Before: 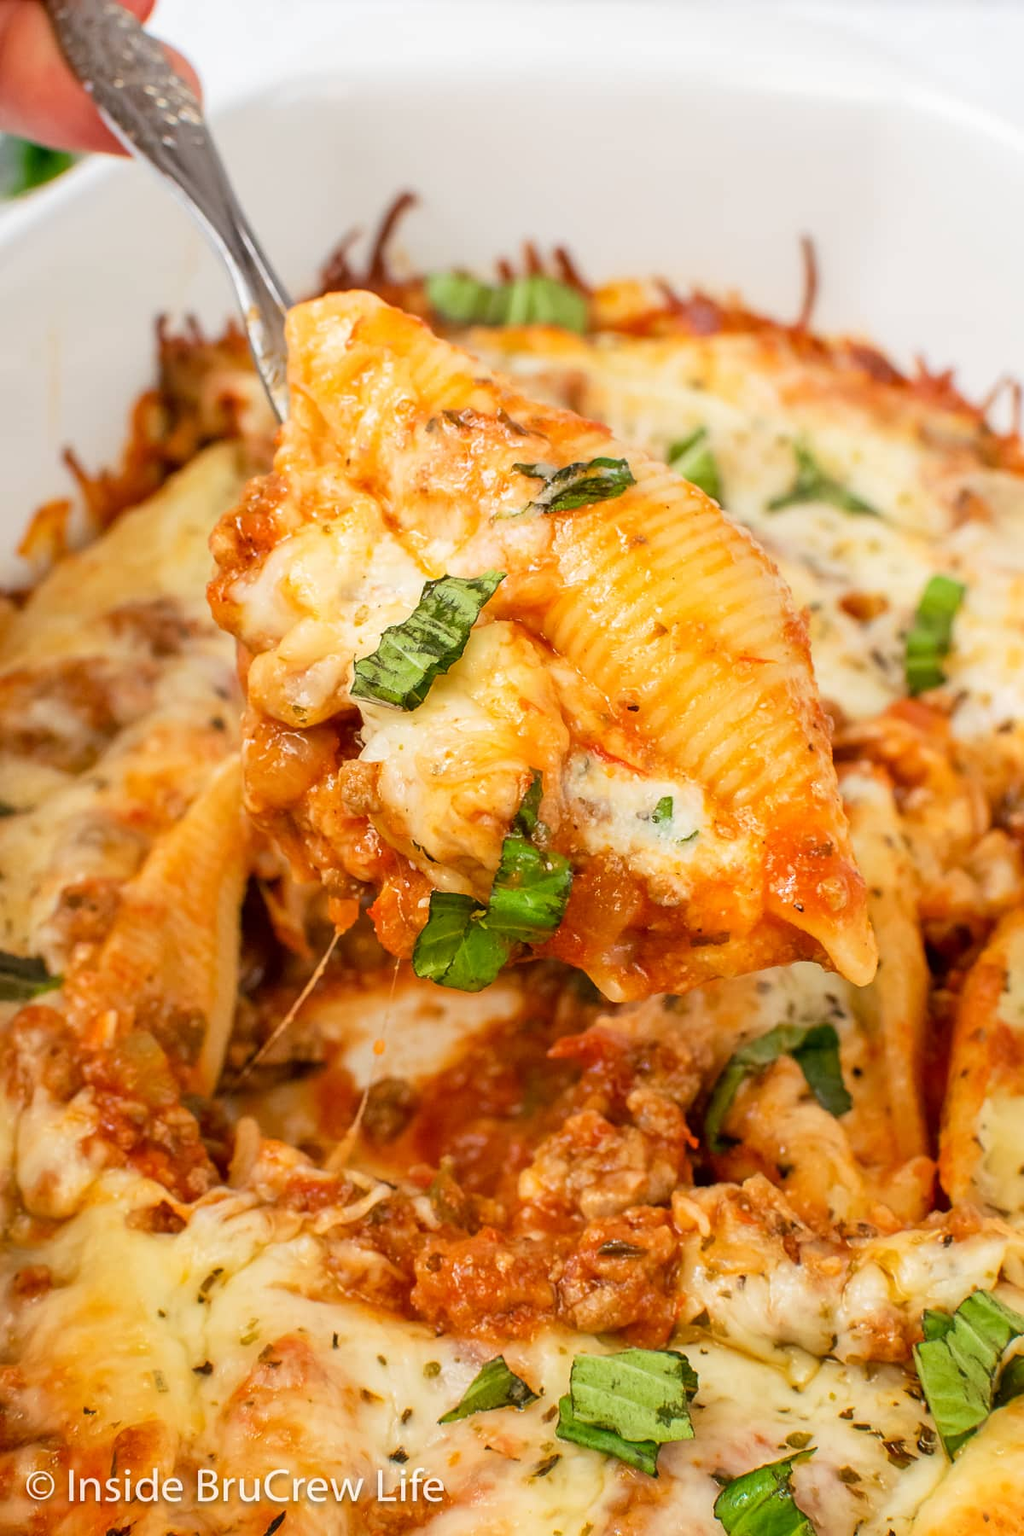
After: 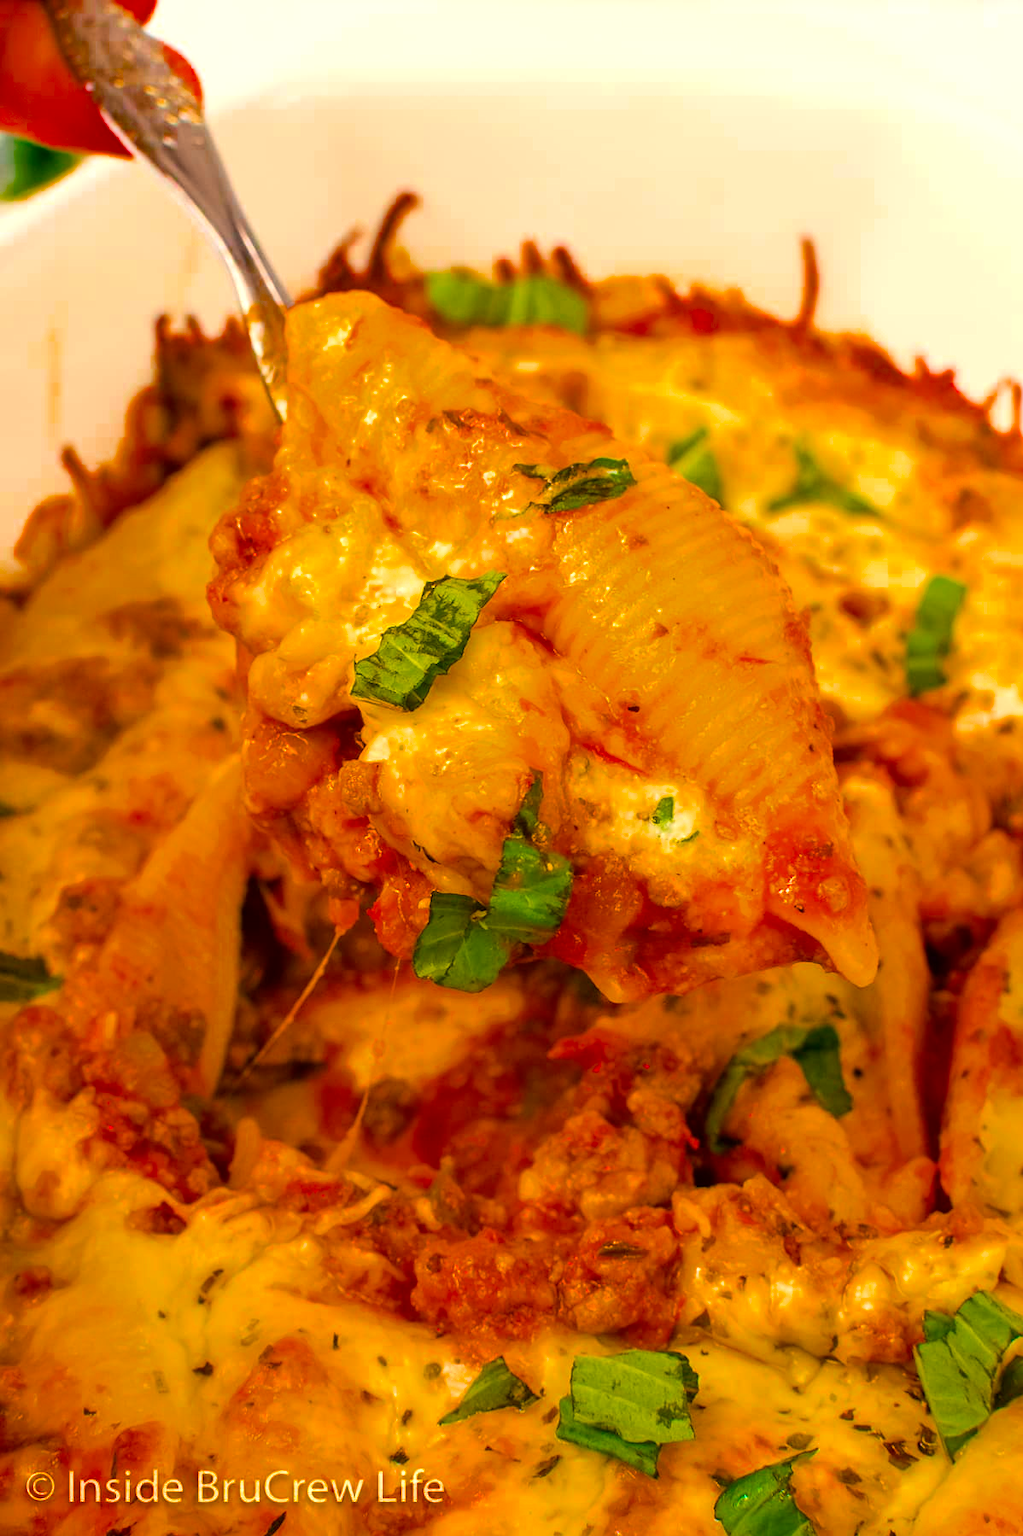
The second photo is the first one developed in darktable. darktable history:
crop: left 0.048%
exposure: black level correction 0, exposure 0.395 EV, compensate highlight preservation false
color correction: highlights a* 3.47, highlights b* 2.12, saturation 1.22
color balance rgb: highlights gain › chroma 3.071%, highlights gain › hue 76.07°, linear chroma grading › global chroma 8.684%, perceptual saturation grading › global saturation 74.254%, perceptual saturation grading › shadows -29.552%, global vibrance 16.402%, saturation formula JzAzBz (2021)
